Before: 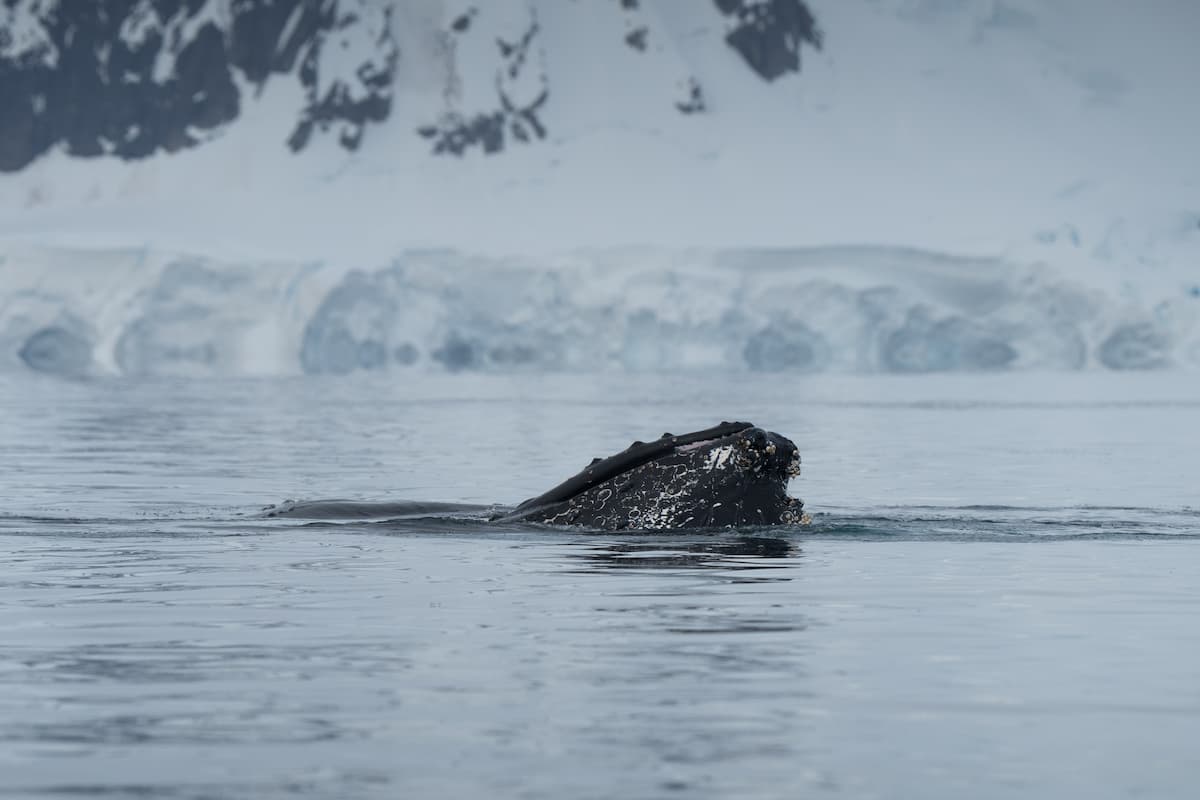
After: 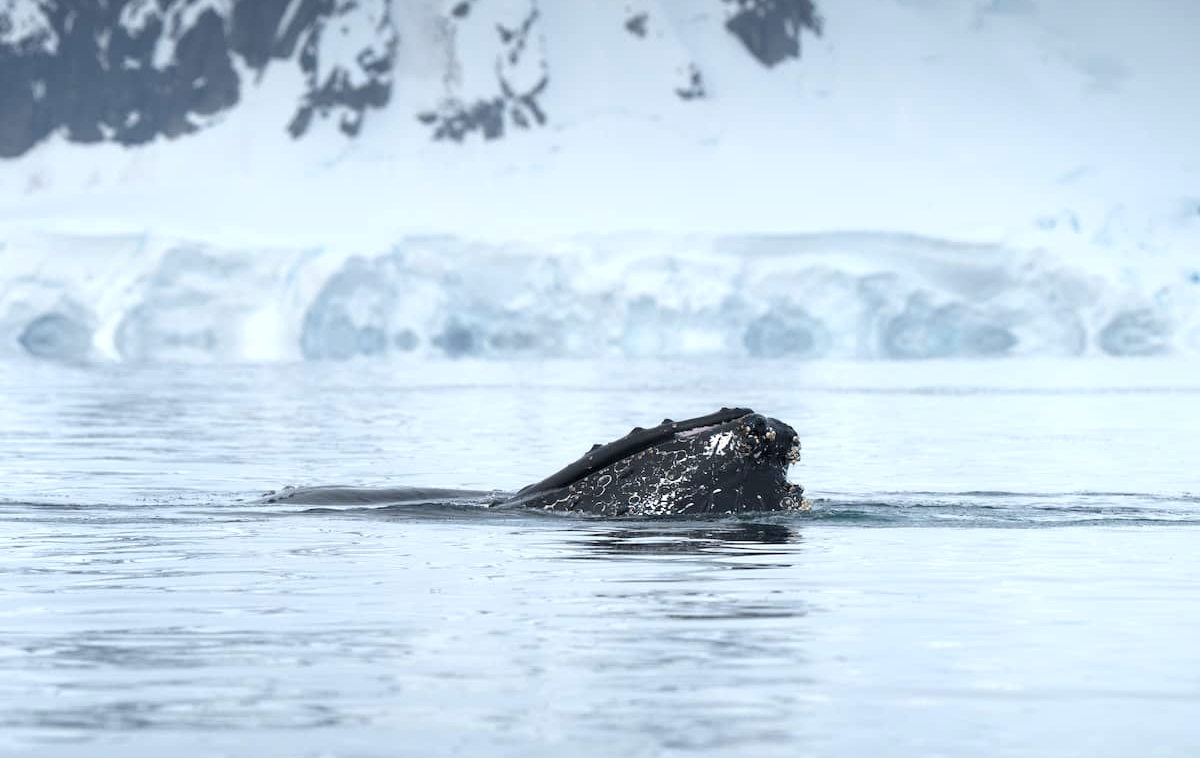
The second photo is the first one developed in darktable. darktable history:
crop and rotate: top 1.918%, bottom 3.221%
exposure: black level correction 0, exposure 0.932 EV, compensate highlight preservation false
